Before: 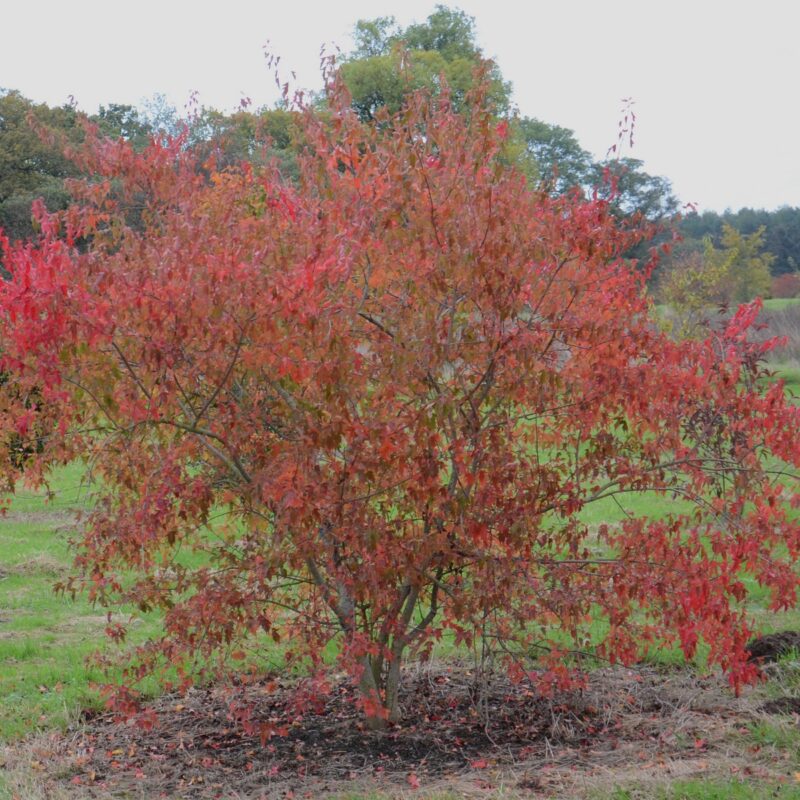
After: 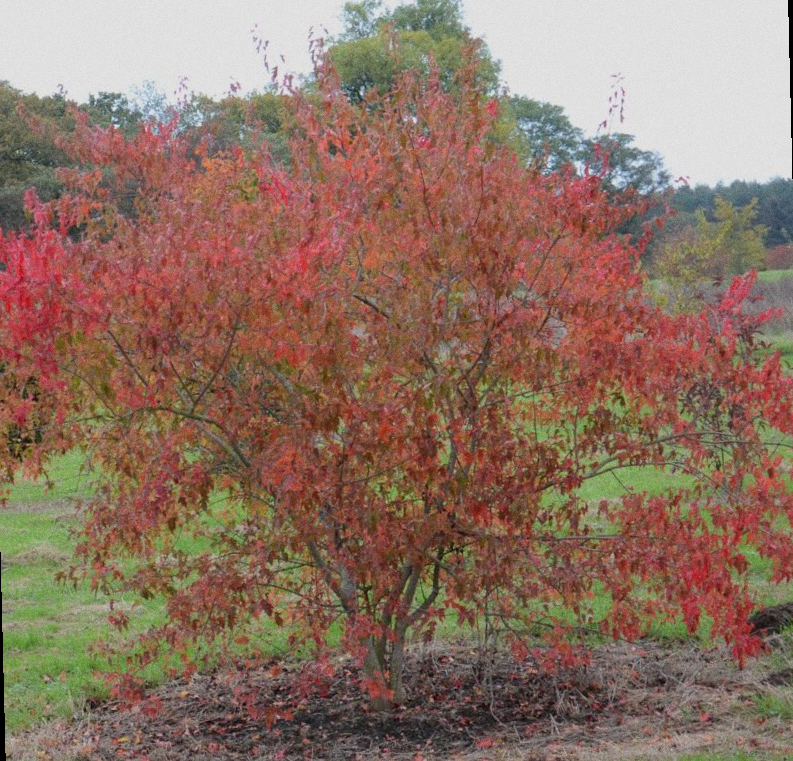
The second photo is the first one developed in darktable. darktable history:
rotate and perspective: rotation -1.42°, crop left 0.016, crop right 0.984, crop top 0.035, crop bottom 0.965
grain: coarseness 0.09 ISO
